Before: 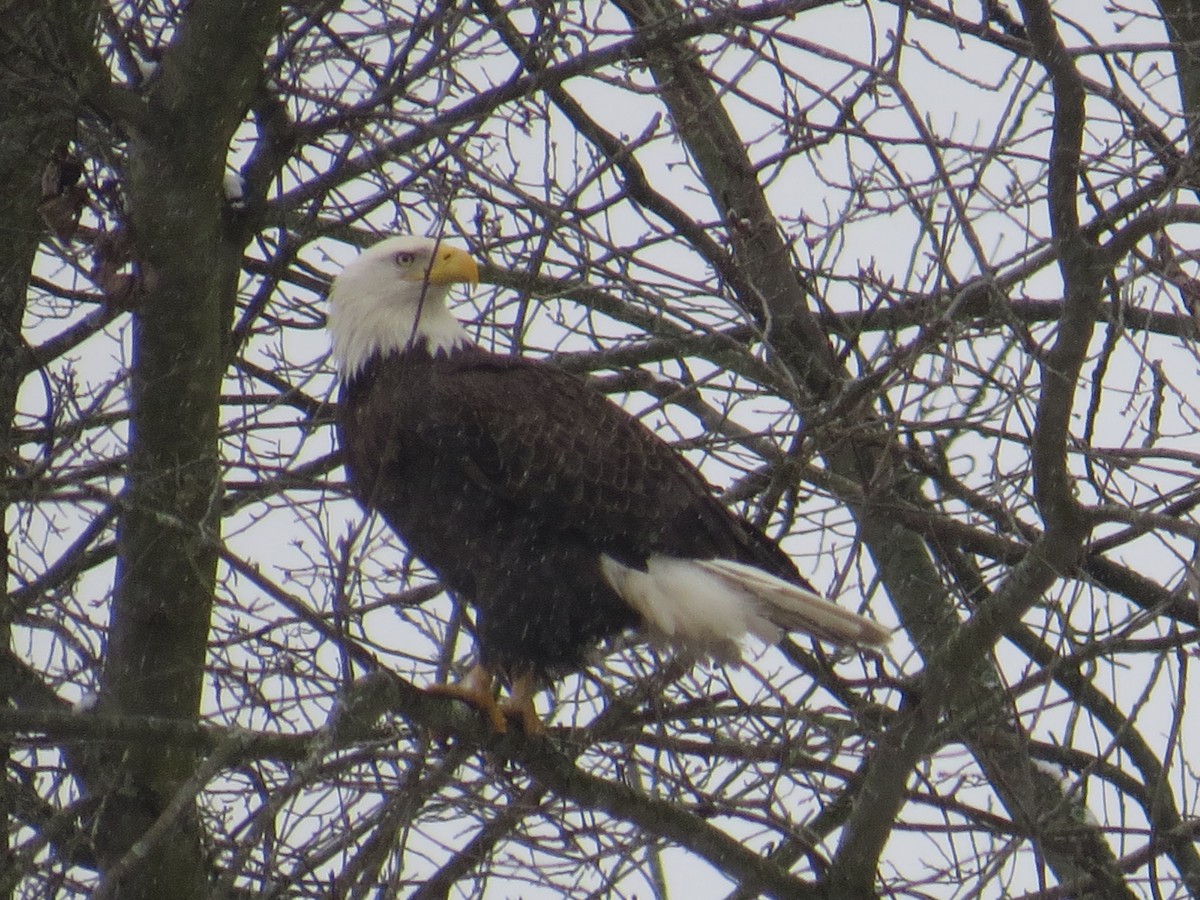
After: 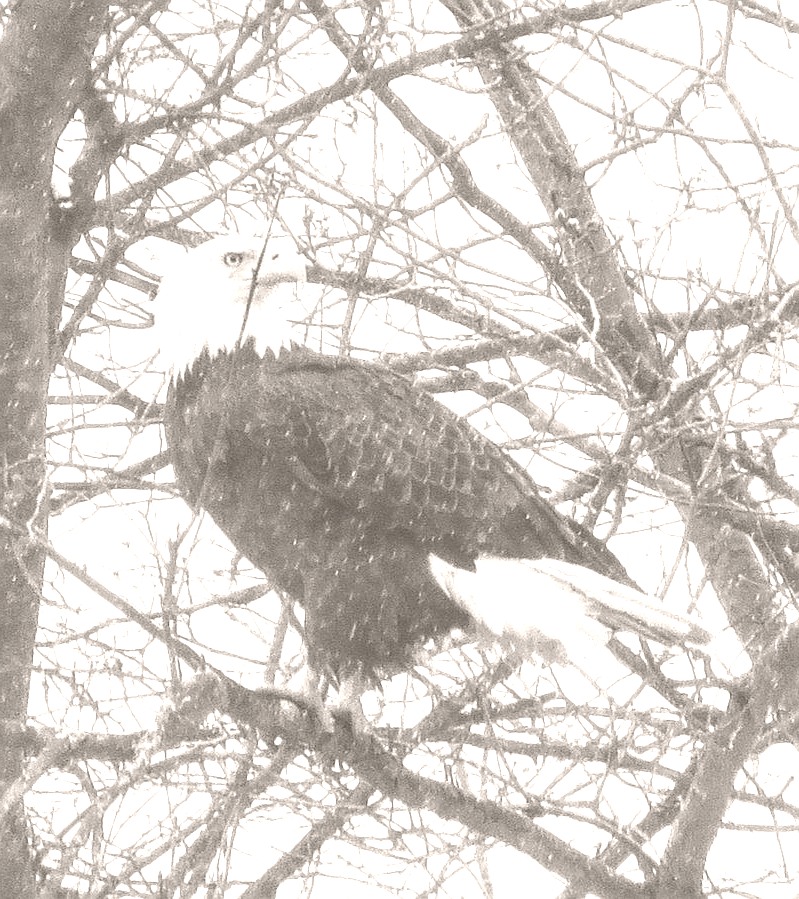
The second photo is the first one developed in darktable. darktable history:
sharpen: on, module defaults
exposure: exposure 1.15 EV, compensate highlight preservation false
local contrast: detail 150%
haze removal: strength -0.09, adaptive false
colorize: hue 34.49°, saturation 35.33%, source mix 100%, lightness 55%, version 1
crop and rotate: left 14.385%, right 18.948%
